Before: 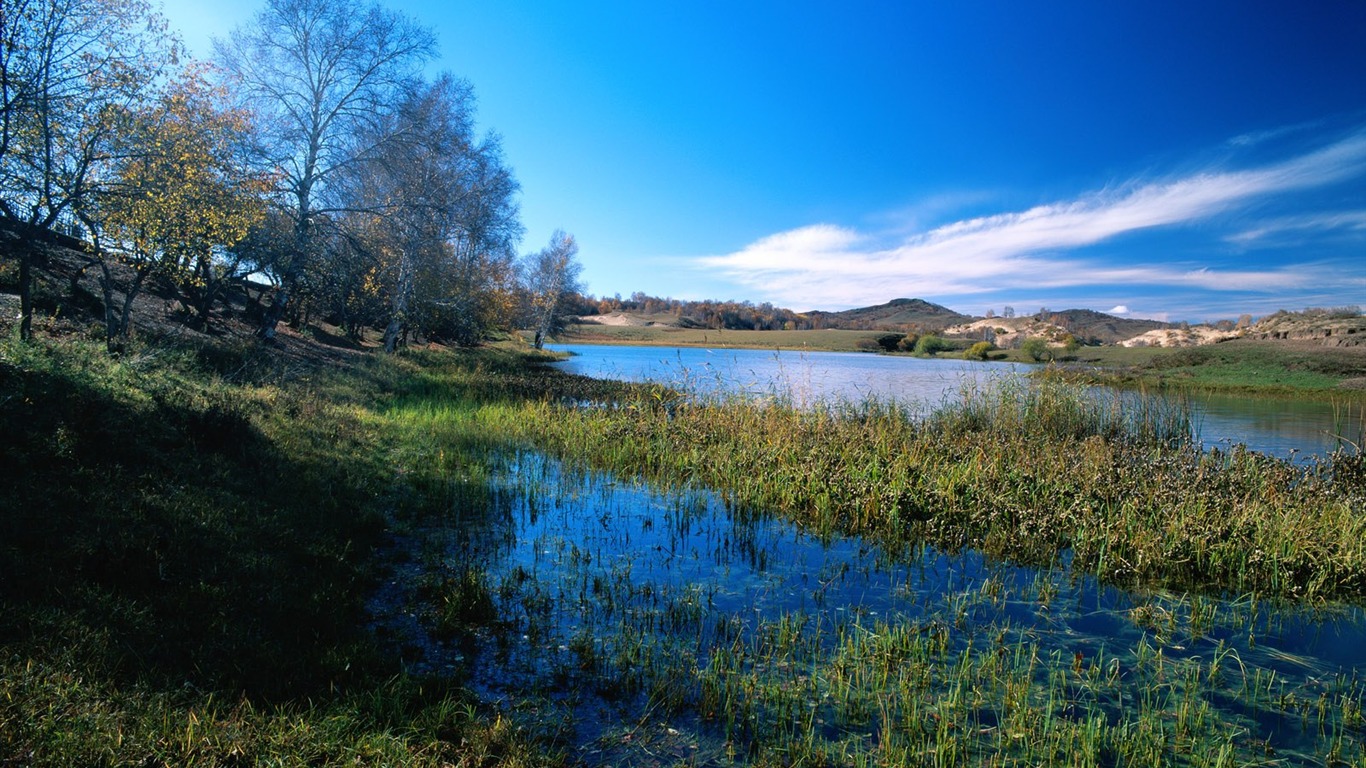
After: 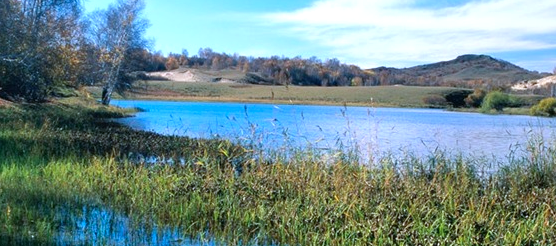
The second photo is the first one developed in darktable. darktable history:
color calibration: gray › normalize channels true, illuminant custom, x 0.368, y 0.373, temperature 4348.75 K, gamut compression 0.028
exposure: exposure 0.246 EV, compensate exposure bias true, compensate highlight preservation false
crop: left 31.73%, top 31.824%, right 27.497%, bottom 36.135%
